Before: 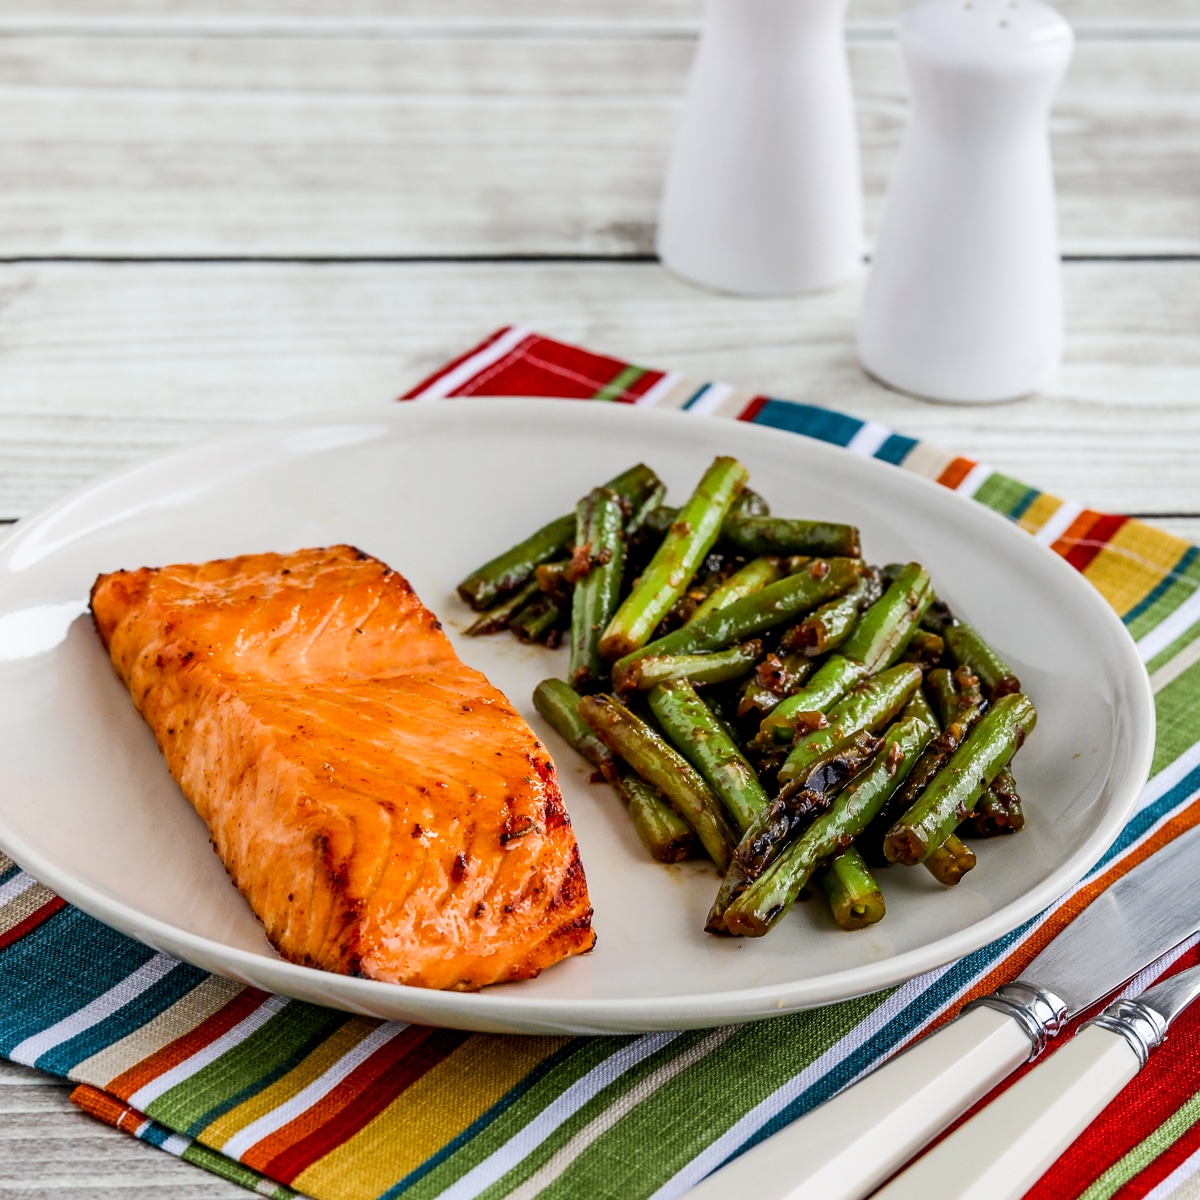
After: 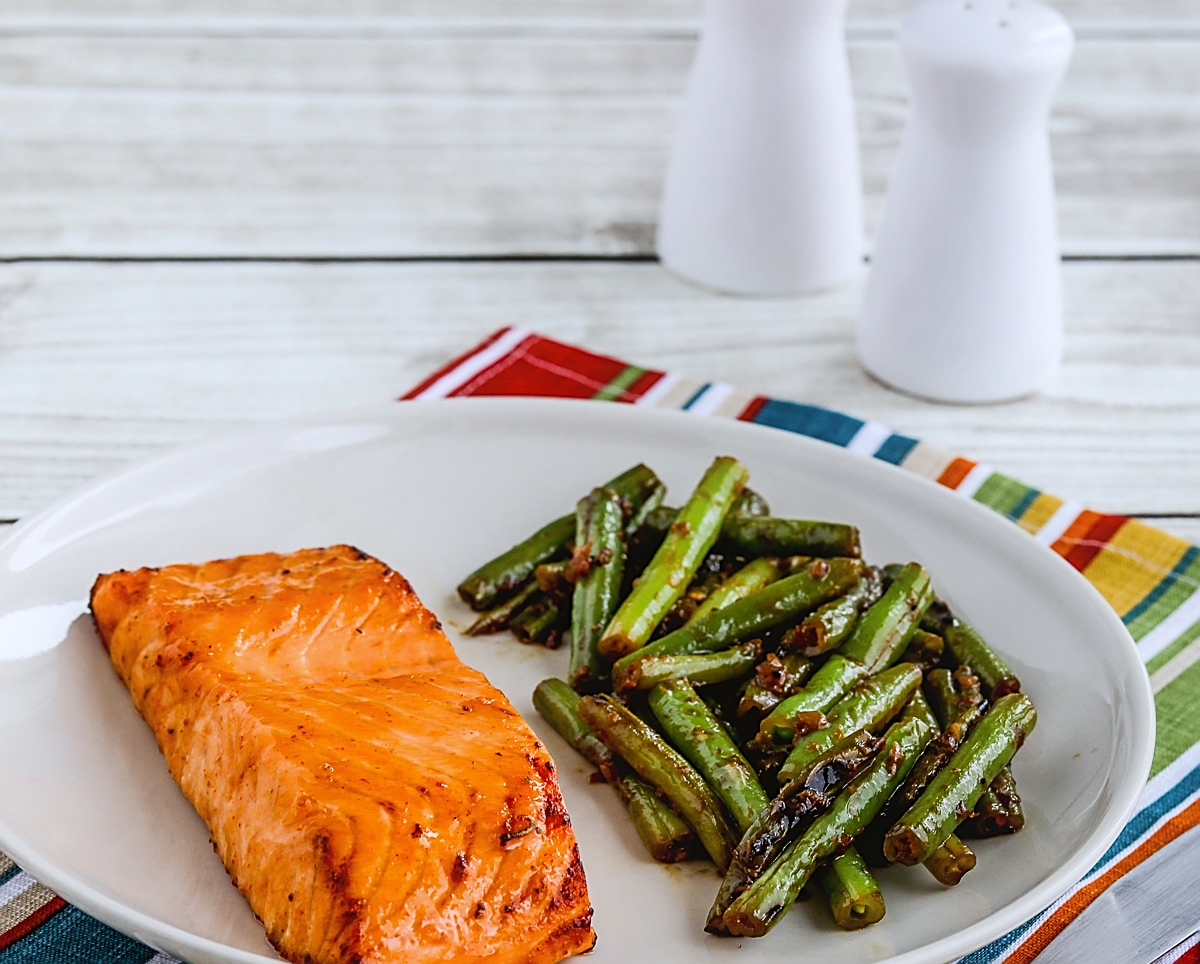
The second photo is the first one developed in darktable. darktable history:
crop: bottom 19.644%
white balance: red 0.983, blue 1.036
sharpen: on, module defaults
contrast equalizer: octaves 7, y [[0.6 ×6], [0.55 ×6], [0 ×6], [0 ×6], [0 ×6]], mix -0.3
